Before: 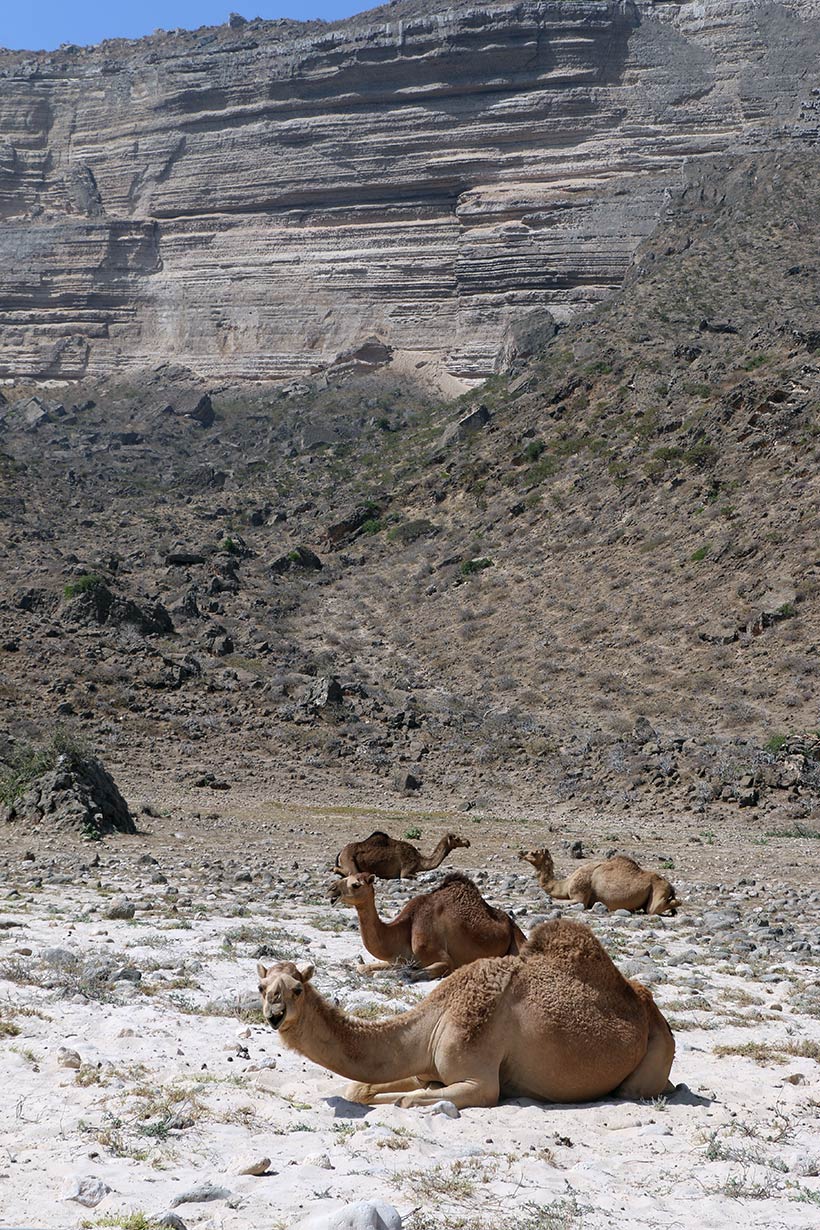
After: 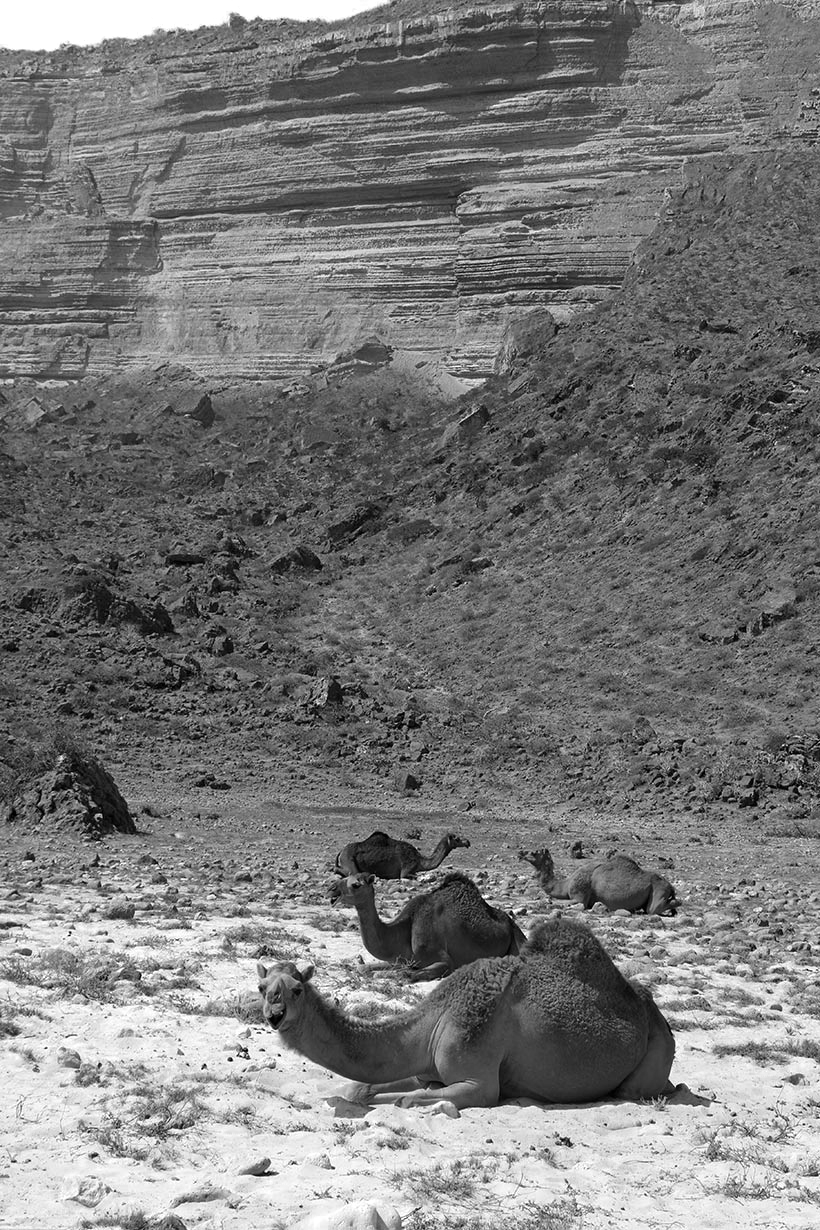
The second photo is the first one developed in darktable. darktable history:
color zones: curves: ch0 [(0.287, 0.048) (0.493, 0.484) (0.737, 0.816)]; ch1 [(0, 0) (0.143, 0) (0.286, 0) (0.429, 0) (0.571, 0) (0.714, 0) (0.857, 0)]
contrast brightness saturation: saturation -0.05
